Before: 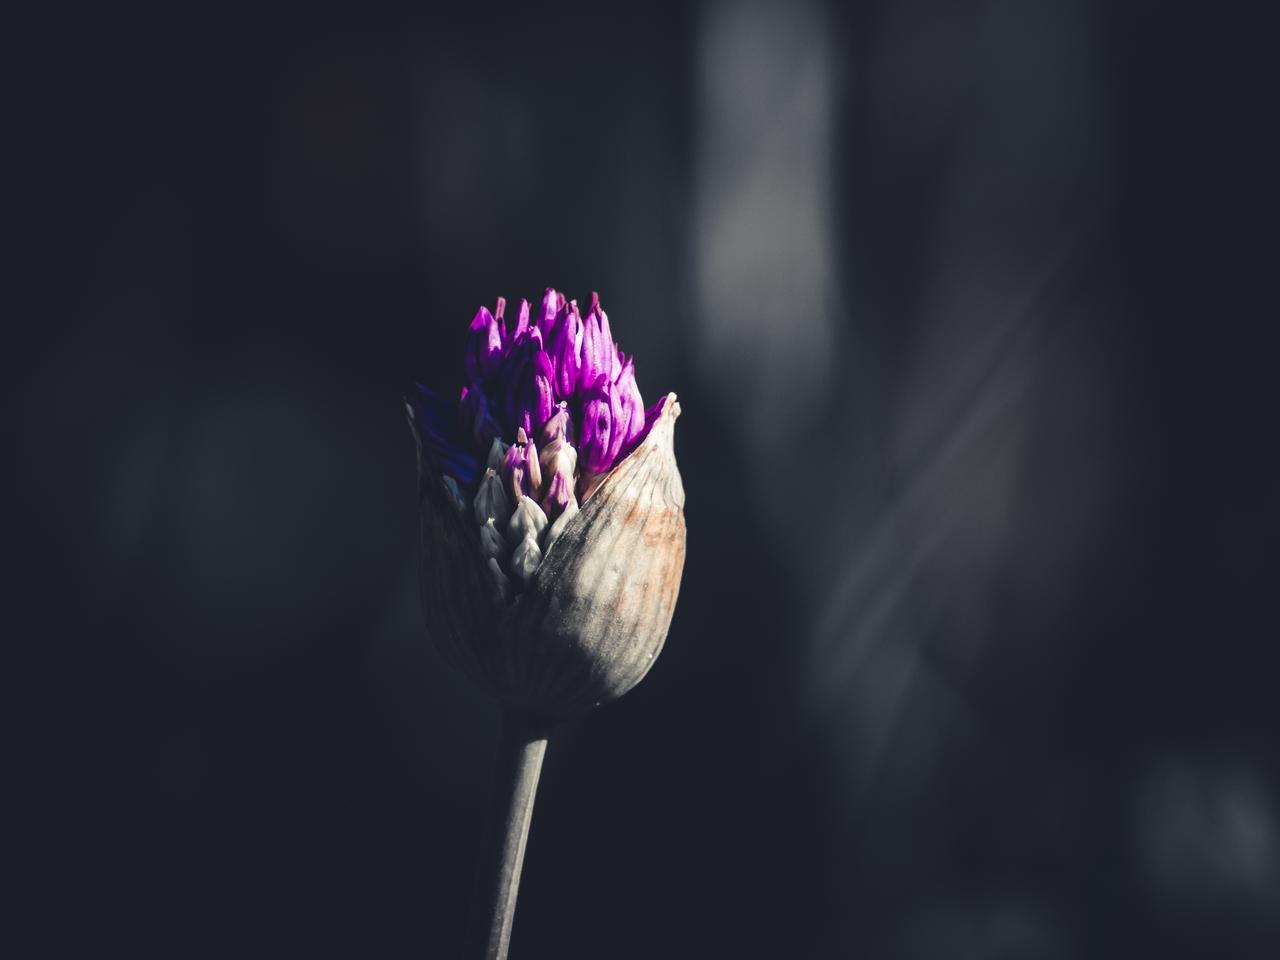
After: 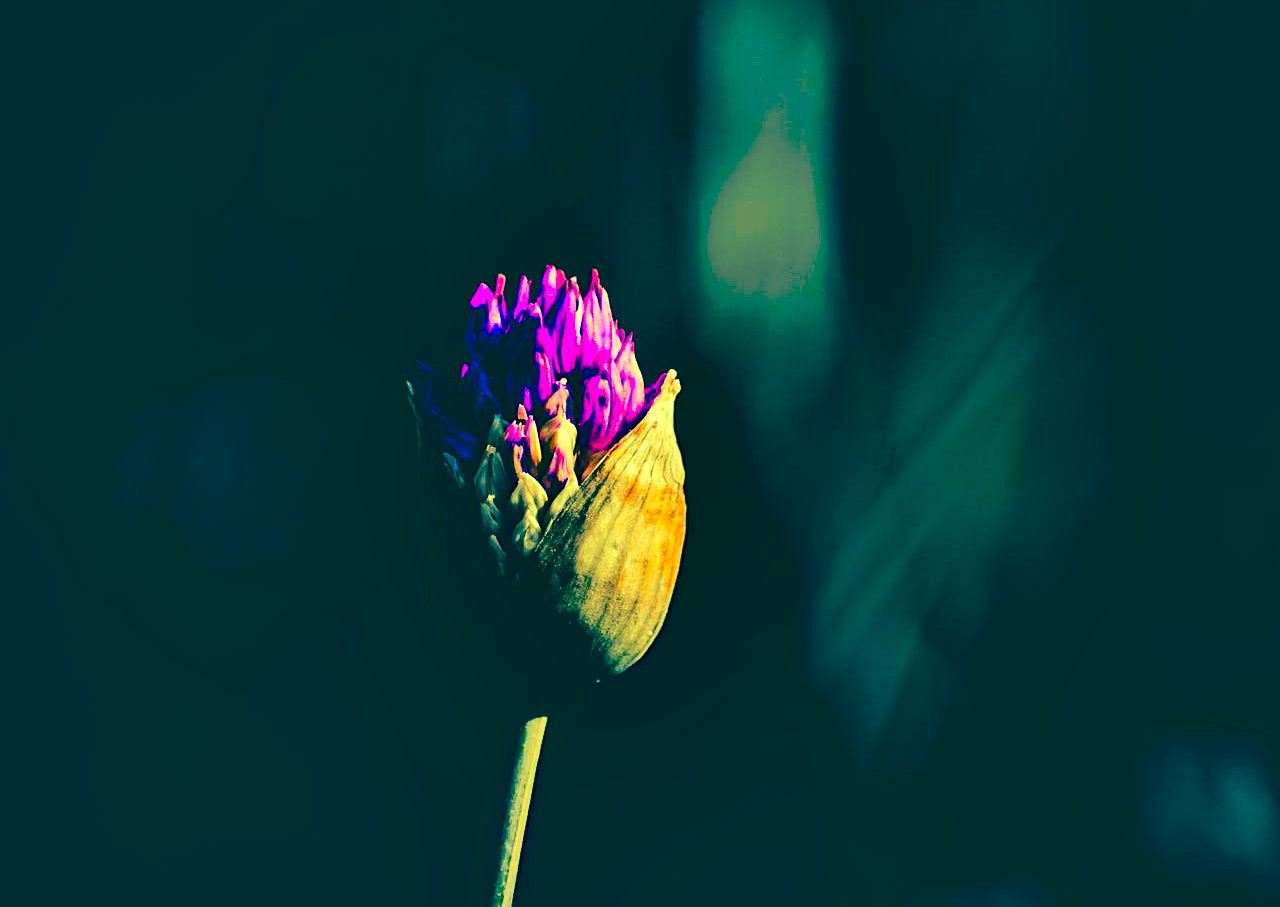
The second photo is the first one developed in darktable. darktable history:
color balance: mode lift, gamma, gain (sRGB), lift [1, 0.69, 1, 1], gamma [1, 1.482, 1, 1], gain [1, 1, 1, 0.802]
crop and rotate: top 2.479%, bottom 3.018%
haze removal: compatibility mode true, adaptive false
color correction: saturation 2.15
shadows and highlights: soften with gaussian
tone equalizer: on, module defaults
sharpen: on, module defaults
tone curve: curves: ch0 [(0, 0) (0.003, 0.026) (0.011, 0.024) (0.025, 0.022) (0.044, 0.031) (0.069, 0.067) (0.1, 0.094) (0.136, 0.102) (0.177, 0.14) (0.224, 0.189) (0.277, 0.238) (0.335, 0.325) (0.399, 0.379) (0.468, 0.453) (0.543, 0.528) (0.623, 0.609) (0.709, 0.695) (0.801, 0.793) (0.898, 0.898) (1, 1)], preserve colors none
